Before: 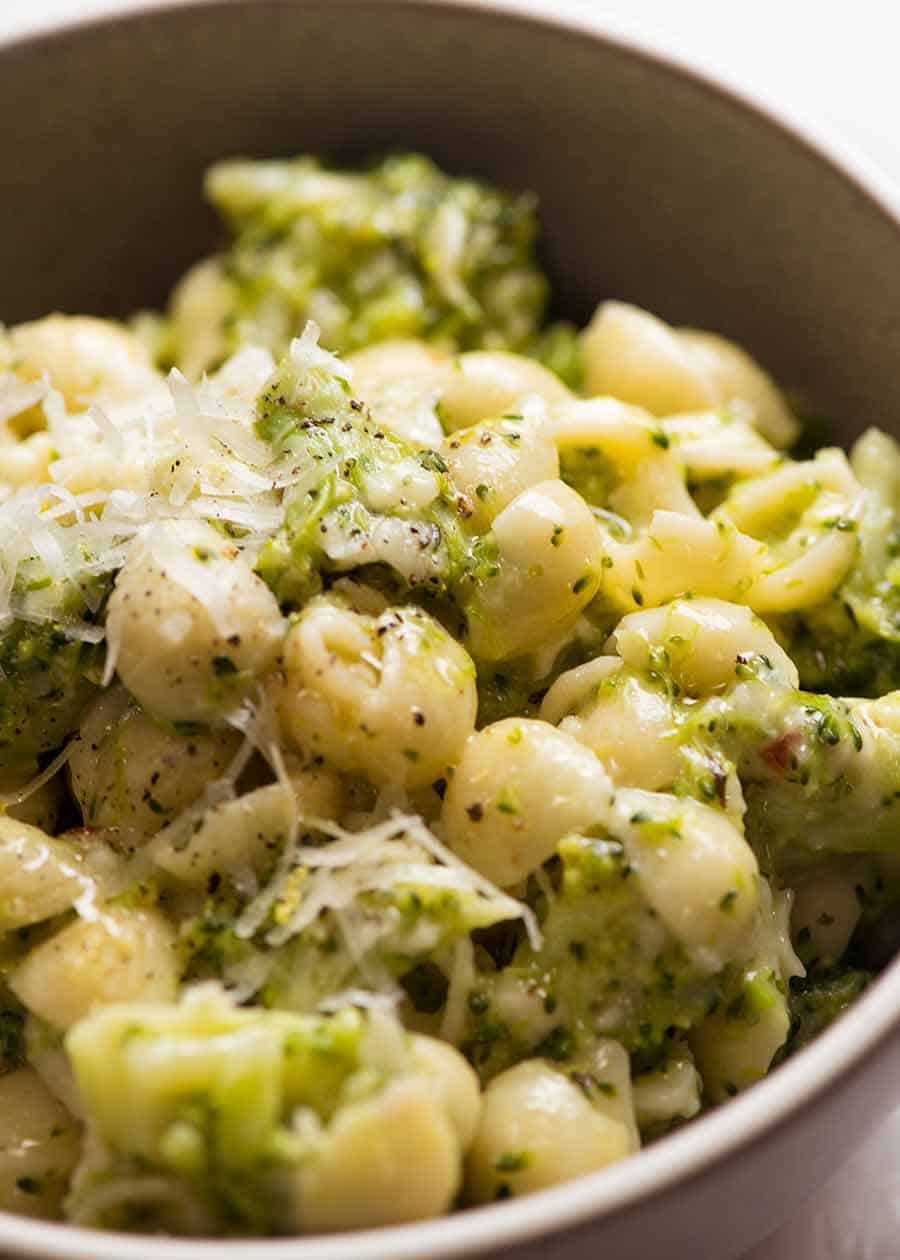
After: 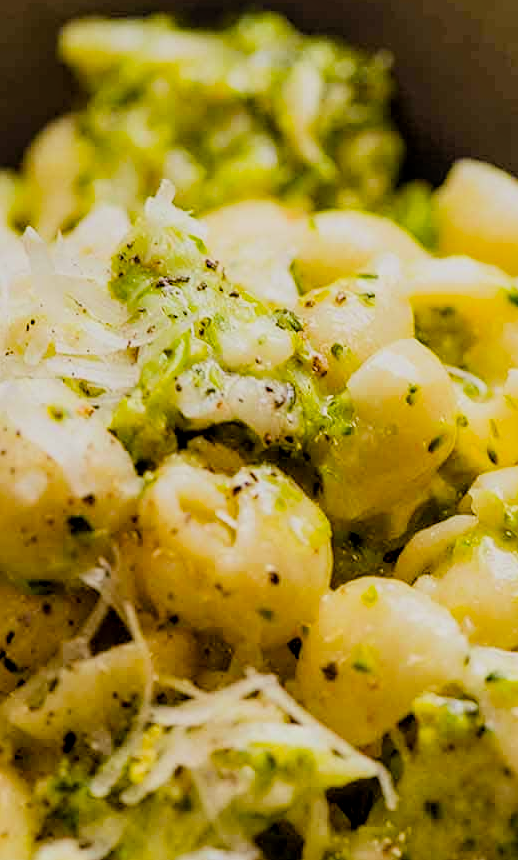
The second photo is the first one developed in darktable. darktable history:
sharpen: amount 0.215
crop: left 16.211%, top 11.258%, right 26.211%, bottom 20.427%
exposure: exposure 0.203 EV, compensate highlight preservation false
local contrast: on, module defaults
velvia: strength 32.08%, mid-tones bias 0.203
filmic rgb: black relative exposure -7.22 EV, white relative exposure 5.38 EV, hardness 3.02, iterations of high-quality reconstruction 0
